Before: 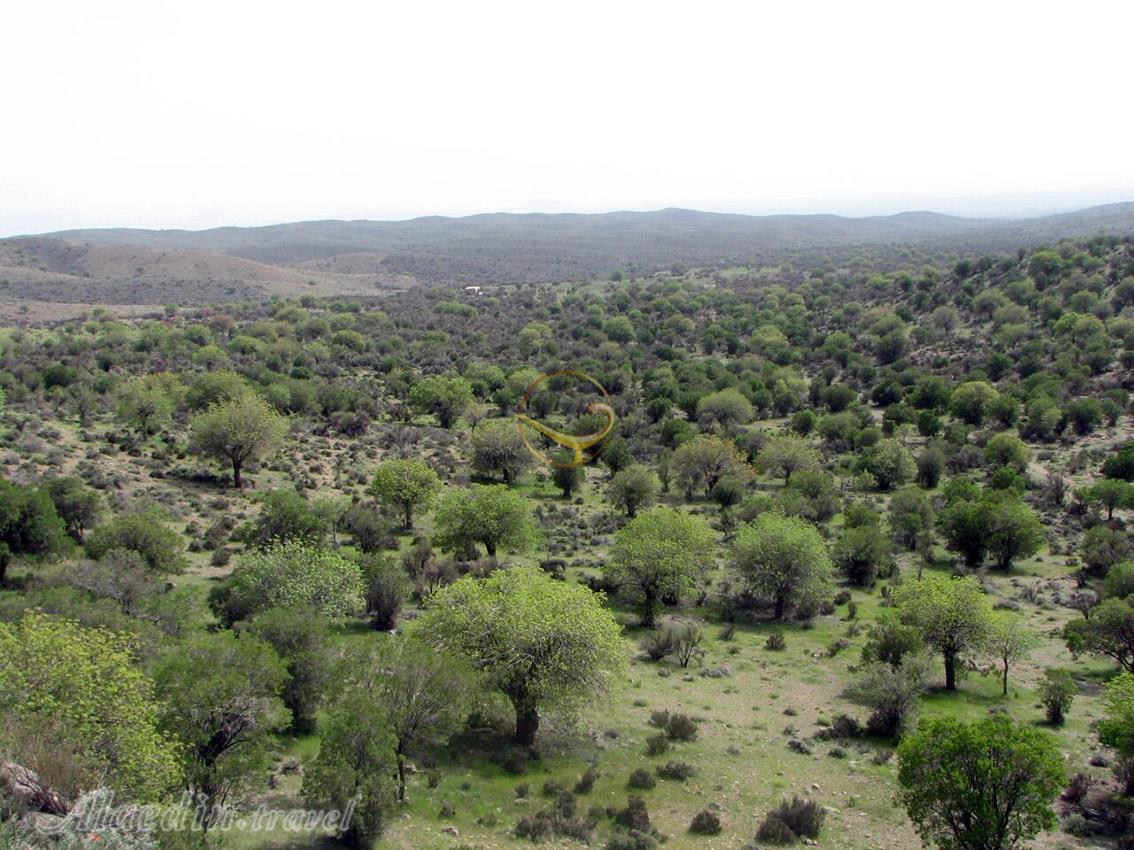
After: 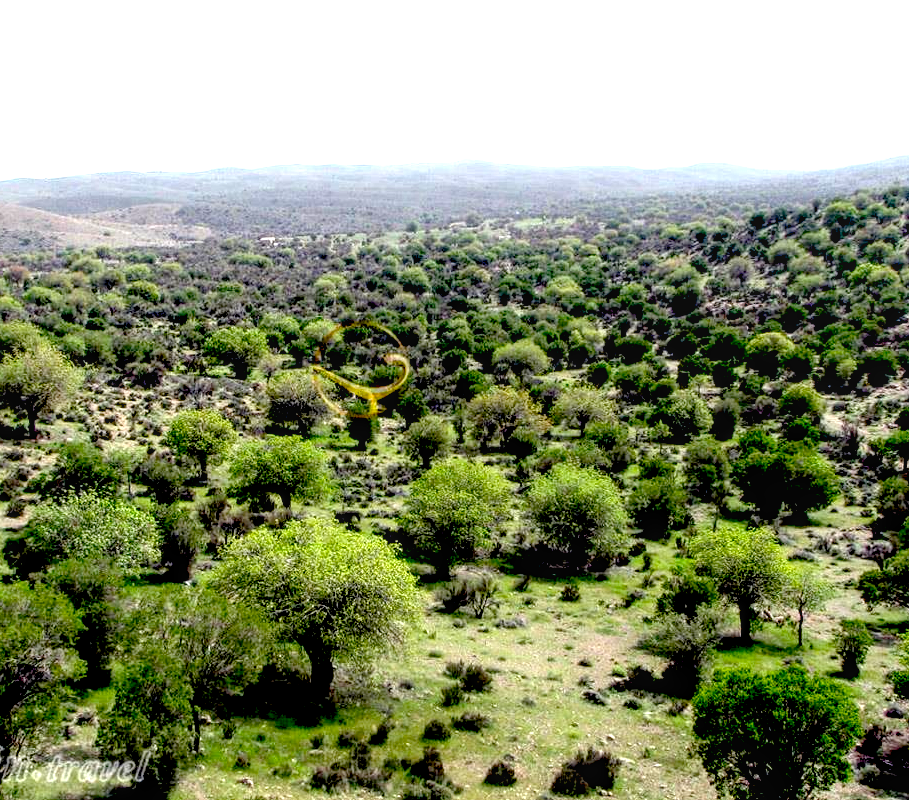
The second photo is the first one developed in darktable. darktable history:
haze removal: strength 0.304, distance 0.254, adaptive false
local contrast: on, module defaults
levels: levels [0, 0.352, 0.703]
crop and rotate: left 18.122%, top 5.83%, right 1.68%
exposure: black level correction 0.044, exposure -0.233 EV, compensate exposure bias true, compensate highlight preservation false
